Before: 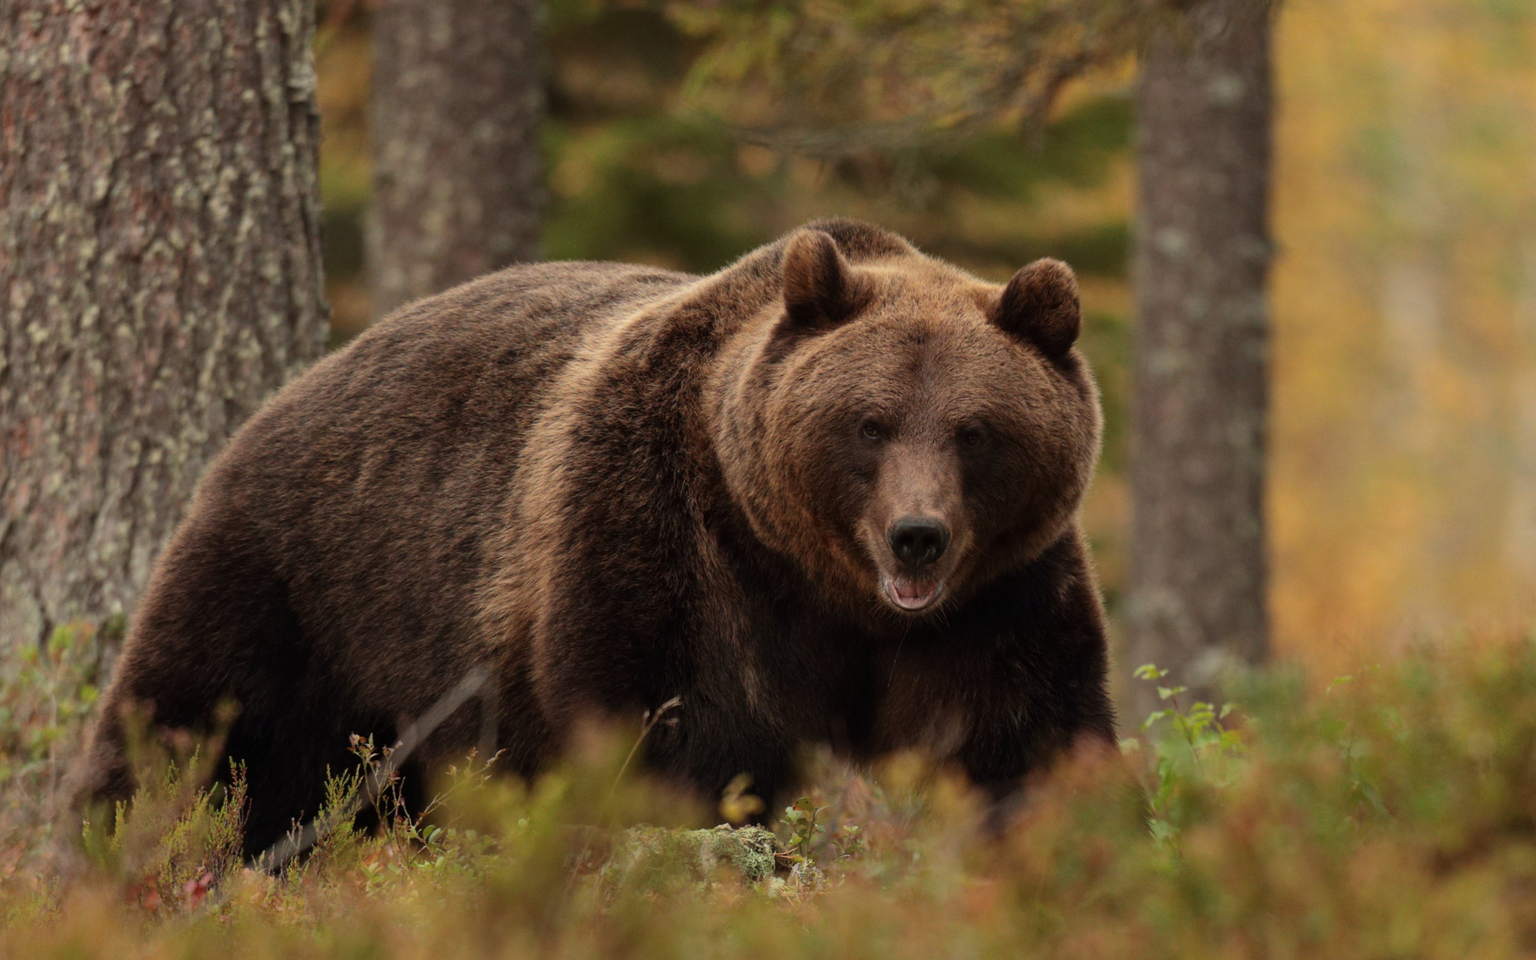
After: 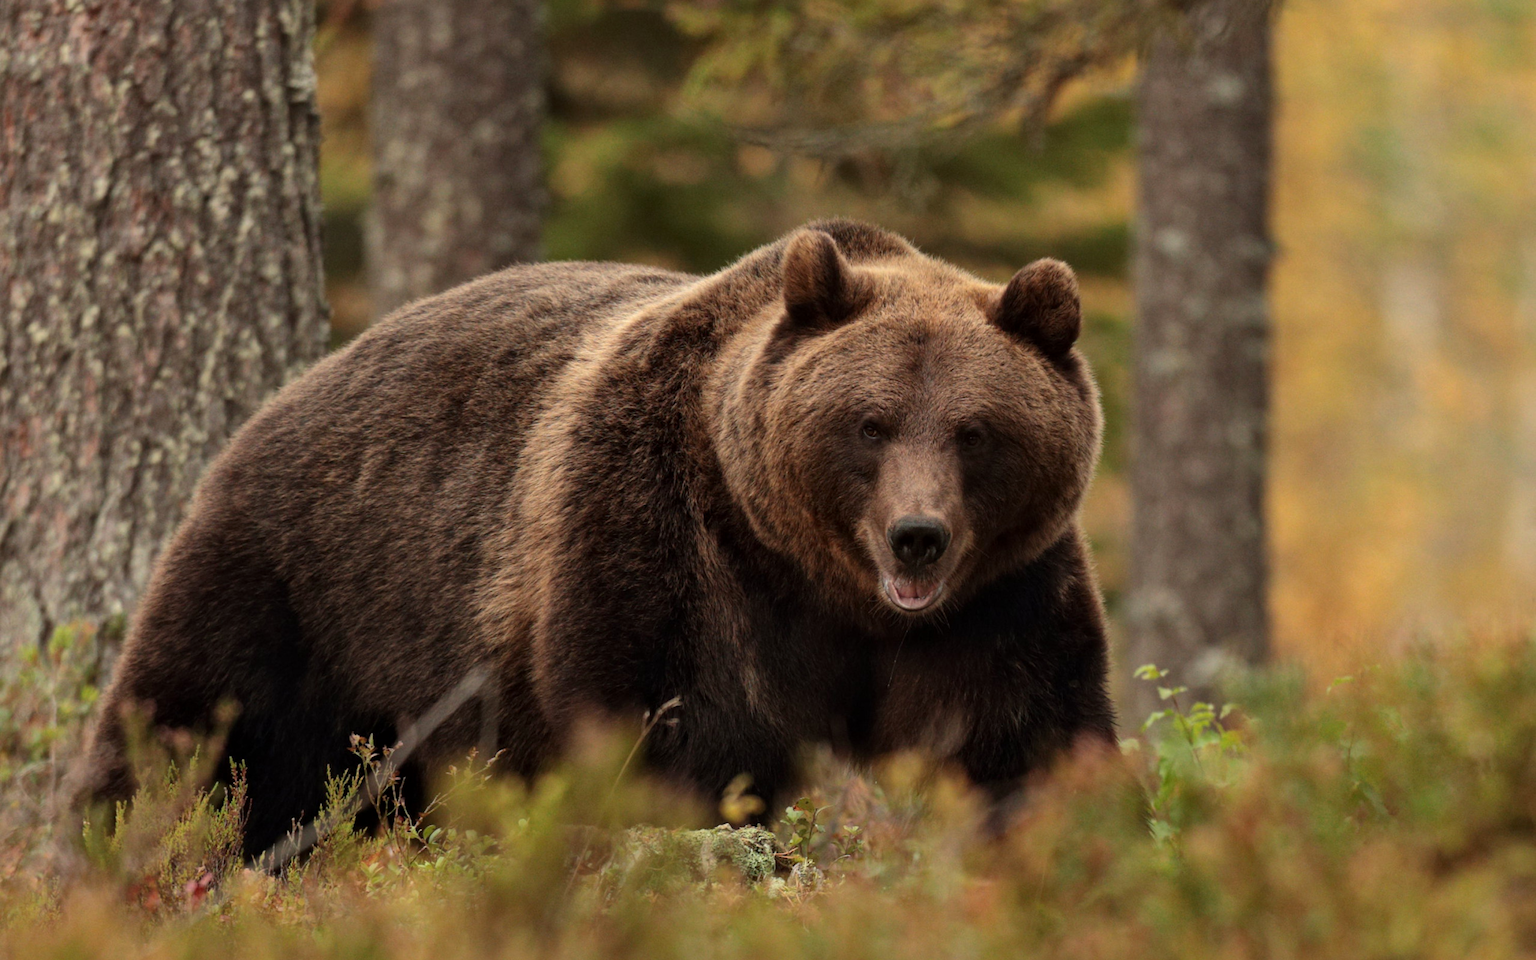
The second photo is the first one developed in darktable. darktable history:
local contrast: mode bilateral grid, contrast 20, coarseness 50, detail 119%, midtone range 0.2
levels: levels [0, 0.476, 0.951]
